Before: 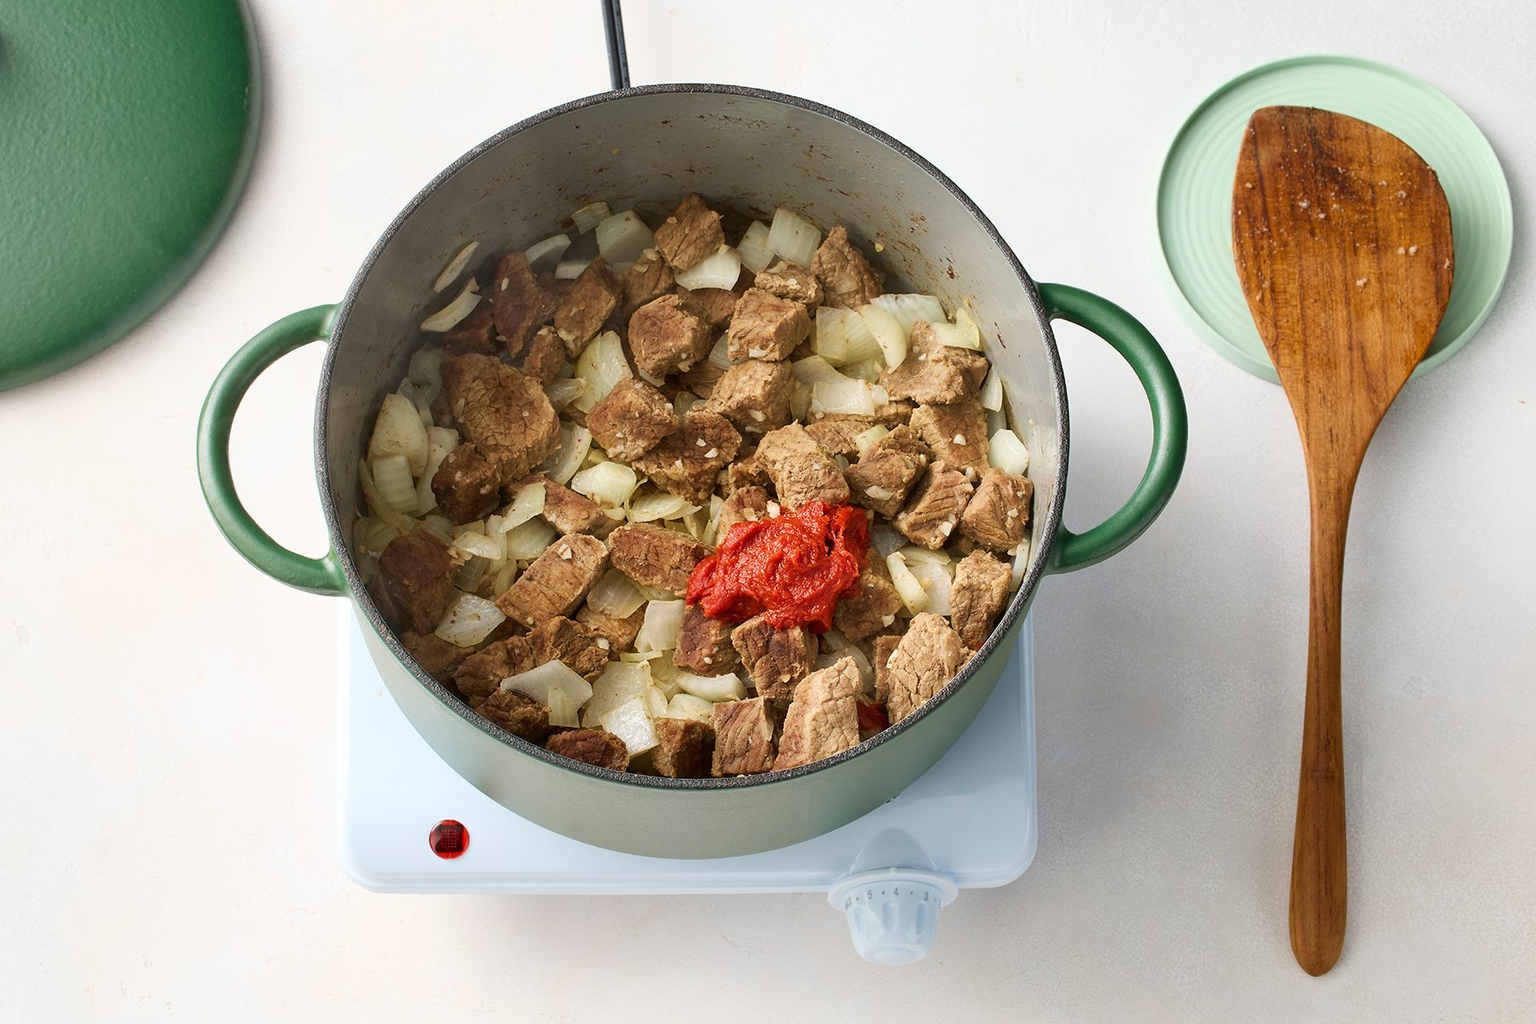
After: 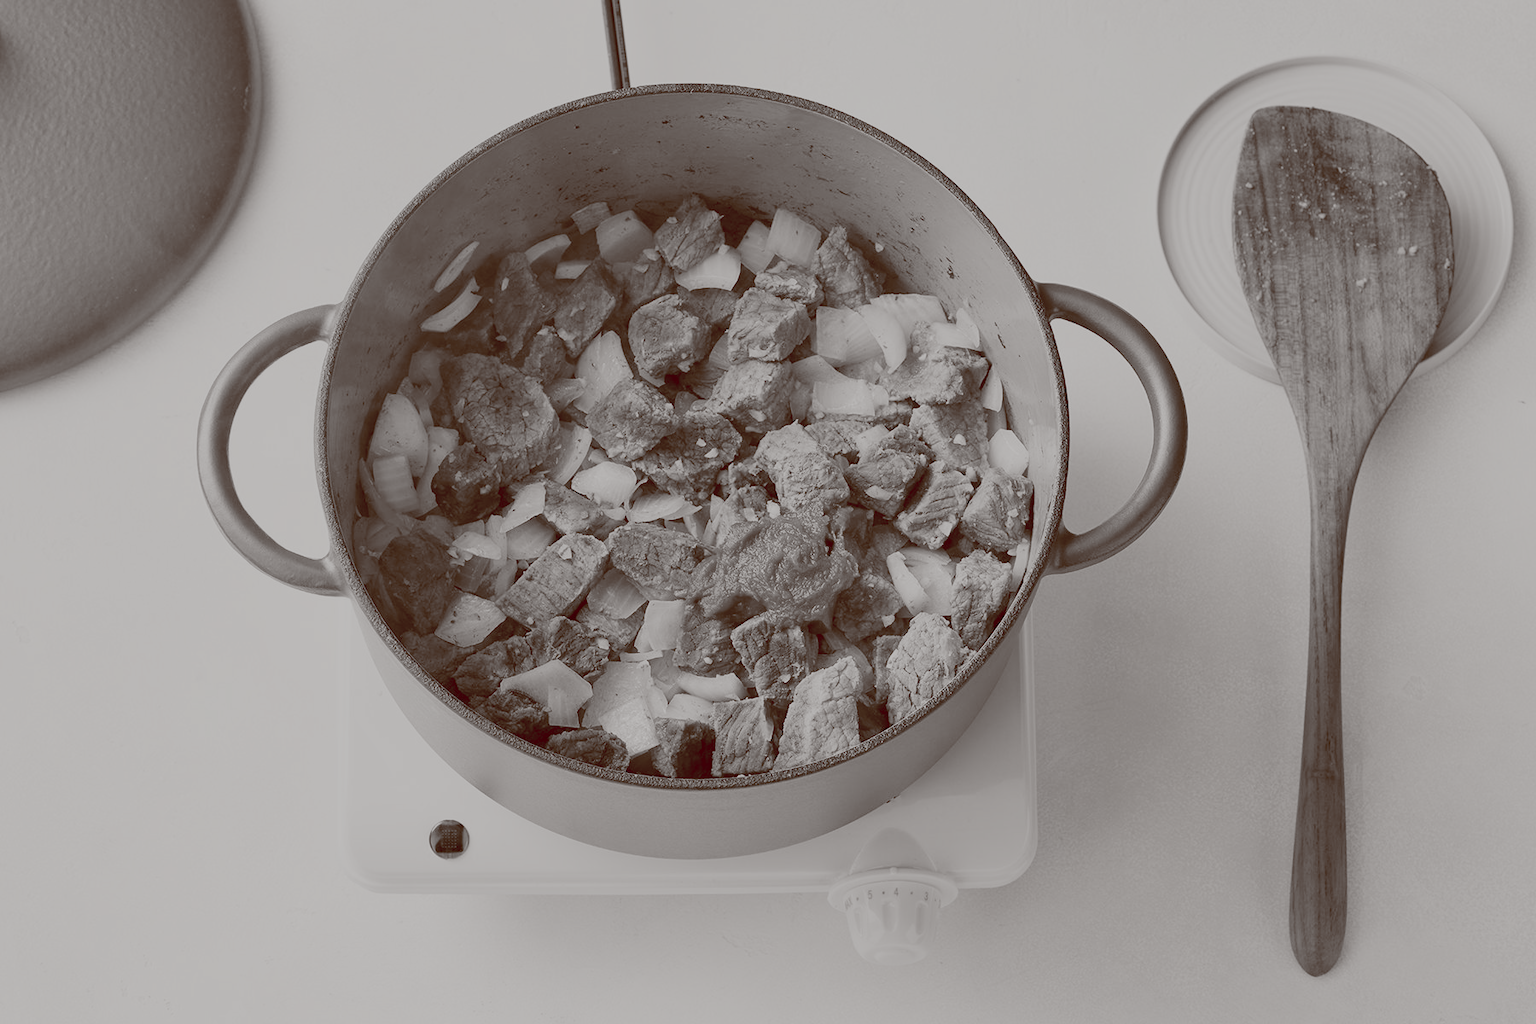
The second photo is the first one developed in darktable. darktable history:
color balance rgb: shadows lift › luminance 1%, shadows lift › chroma 0.2%, shadows lift › hue 20°, power › luminance 1%, power › chroma 0.4%, power › hue 34°, highlights gain › luminance 0.8%, highlights gain › chroma 0.4%, highlights gain › hue 44°, global offset › chroma 0.4%, global offset › hue 34°, white fulcrum 0.08 EV, linear chroma grading › shadows -7%, linear chroma grading › highlights -7%, linear chroma grading › global chroma -10%, linear chroma grading › mid-tones -8%, perceptual saturation grading › global saturation -28%, perceptual saturation grading › highlights -20%, perceptual saturation grading › mid-tones -24%, perceptual saturation grading › shadows -24%, perceptual brilliance grading › global brilliance -1%, perceptual brilliance grading › highlights -1%, perceptual brilliance grading › mid-tones -1%, perceptual brilliance grading › shadows -1%, global vibrance -17%, contrast -6%
color equalizer: saturation › red 0.22, saturation › orange 0.24, saturation › yellow 0.26, saturation › green 0.22, saturation › cyan 0.18, saturation › blue 0.18, saturation › lavender 0.22, saturation › magenta 0.22, brightness › green 0.98, brightness › cyan 0.98, brightness › blue 0.98
sigmoid: contrast 1.05, skew -0.15
tone equalizer: -7 EV 0.18 EV, -6 EV 0.12 EV, -5 EV 0.08 EV, -4 EV 0.04 EV, -2 EV -0.02 EV, -1 EV -0.04 EV, +0 EV -0.06 EV, luminance estimator HSV value / RGB max
